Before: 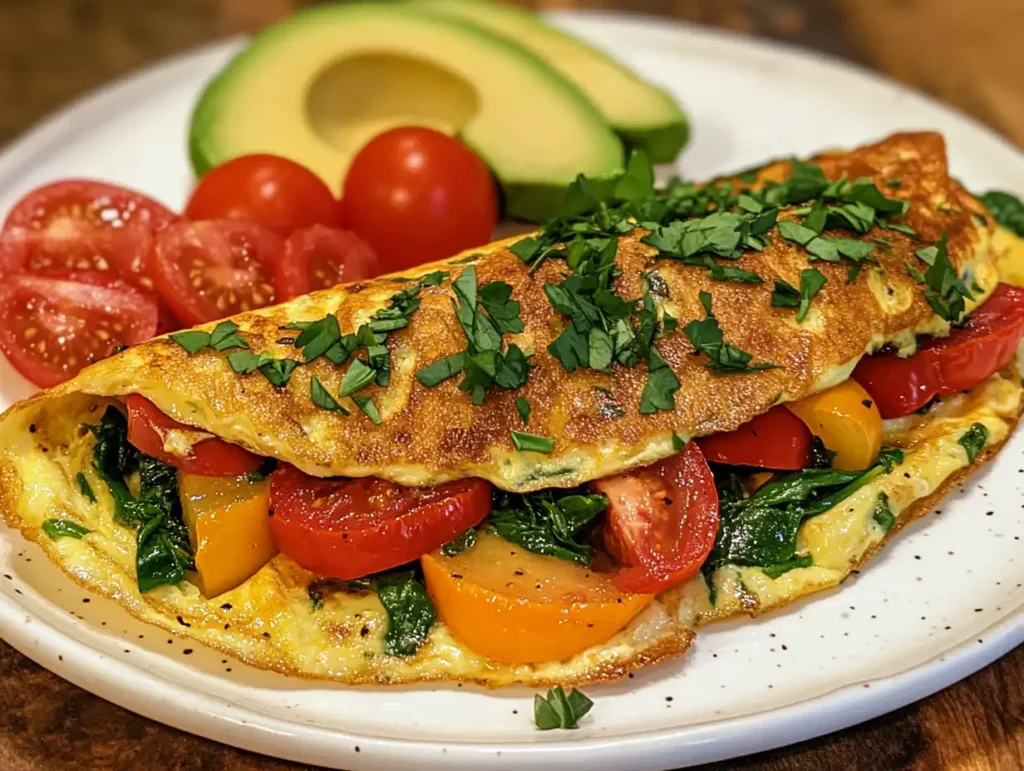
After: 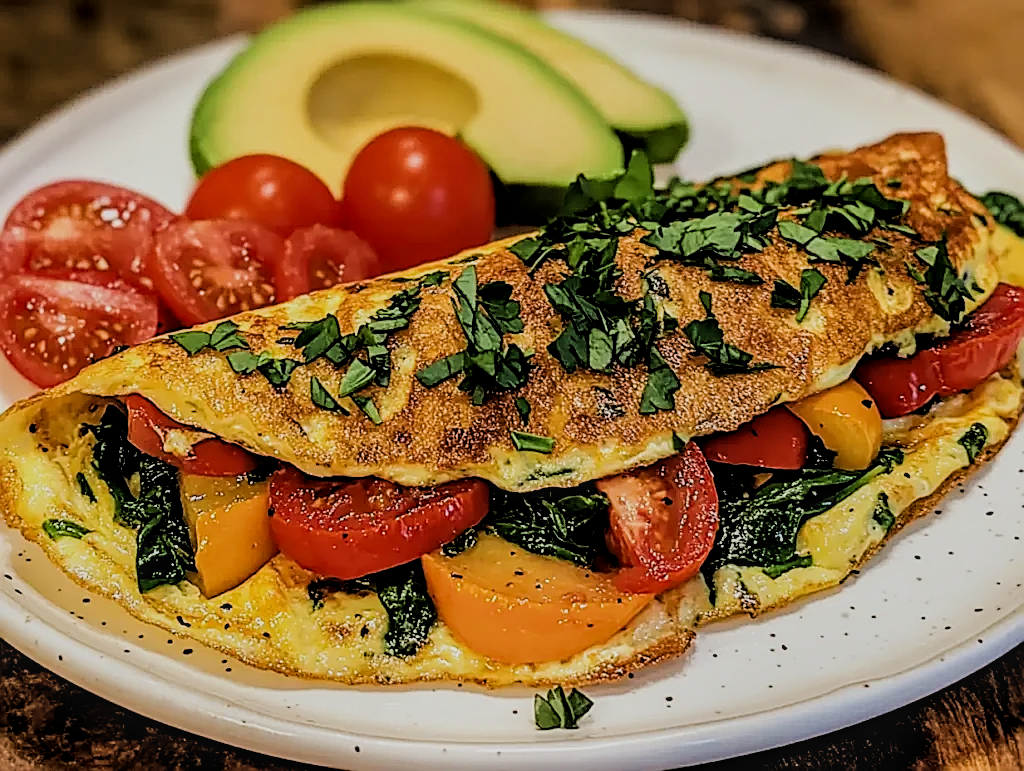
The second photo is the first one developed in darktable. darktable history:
sharpen: radius 1.685, amount 1.294
local contrast: on, module defaults
filmic rgb: black relative exposure -3.21 EV, white relative exposure 7.02 EV, hardness 1.46, contrast 1.35
